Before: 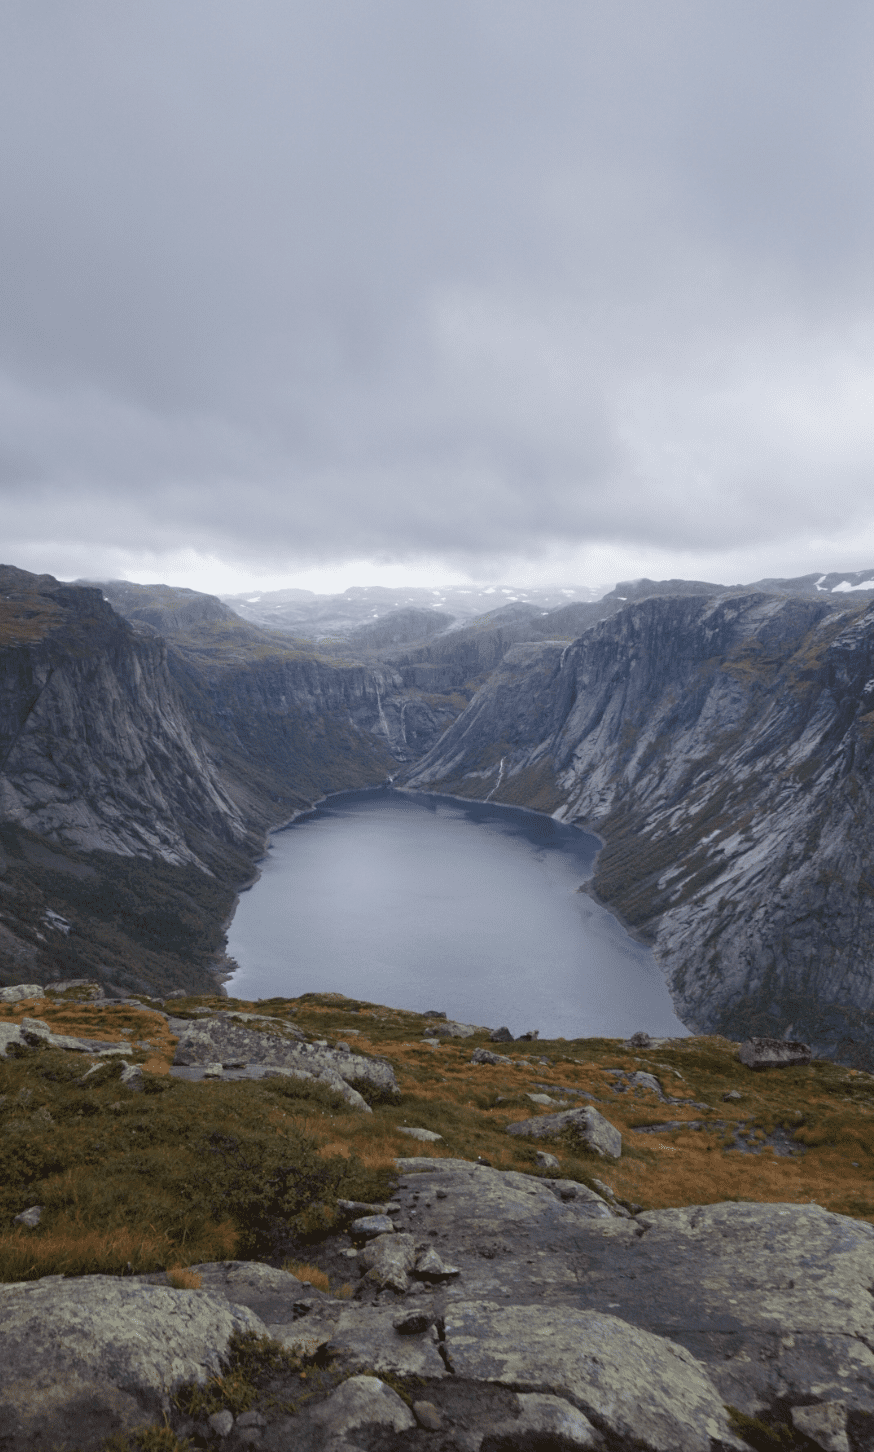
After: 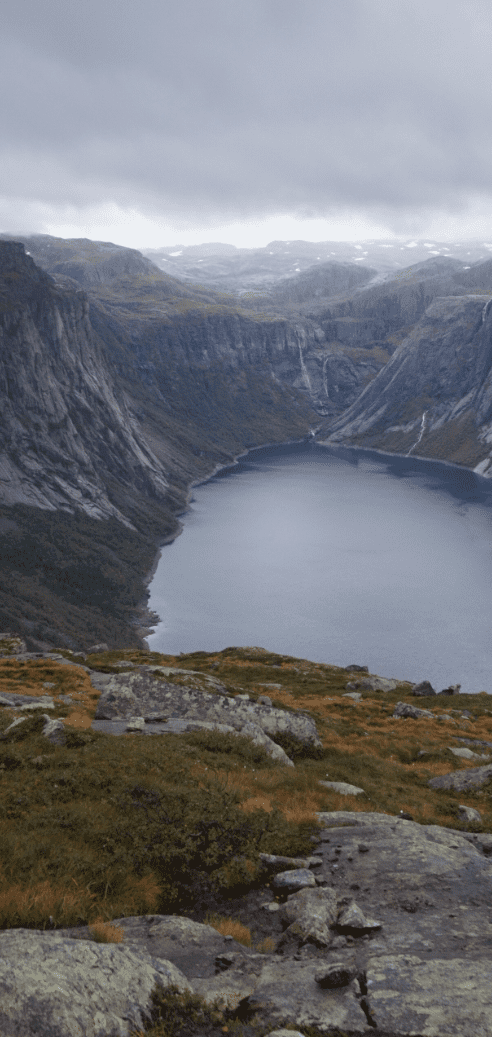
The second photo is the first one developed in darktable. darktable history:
crop: left 8.966%, top 23.852%, right 34.699%, bottom 4.703%
